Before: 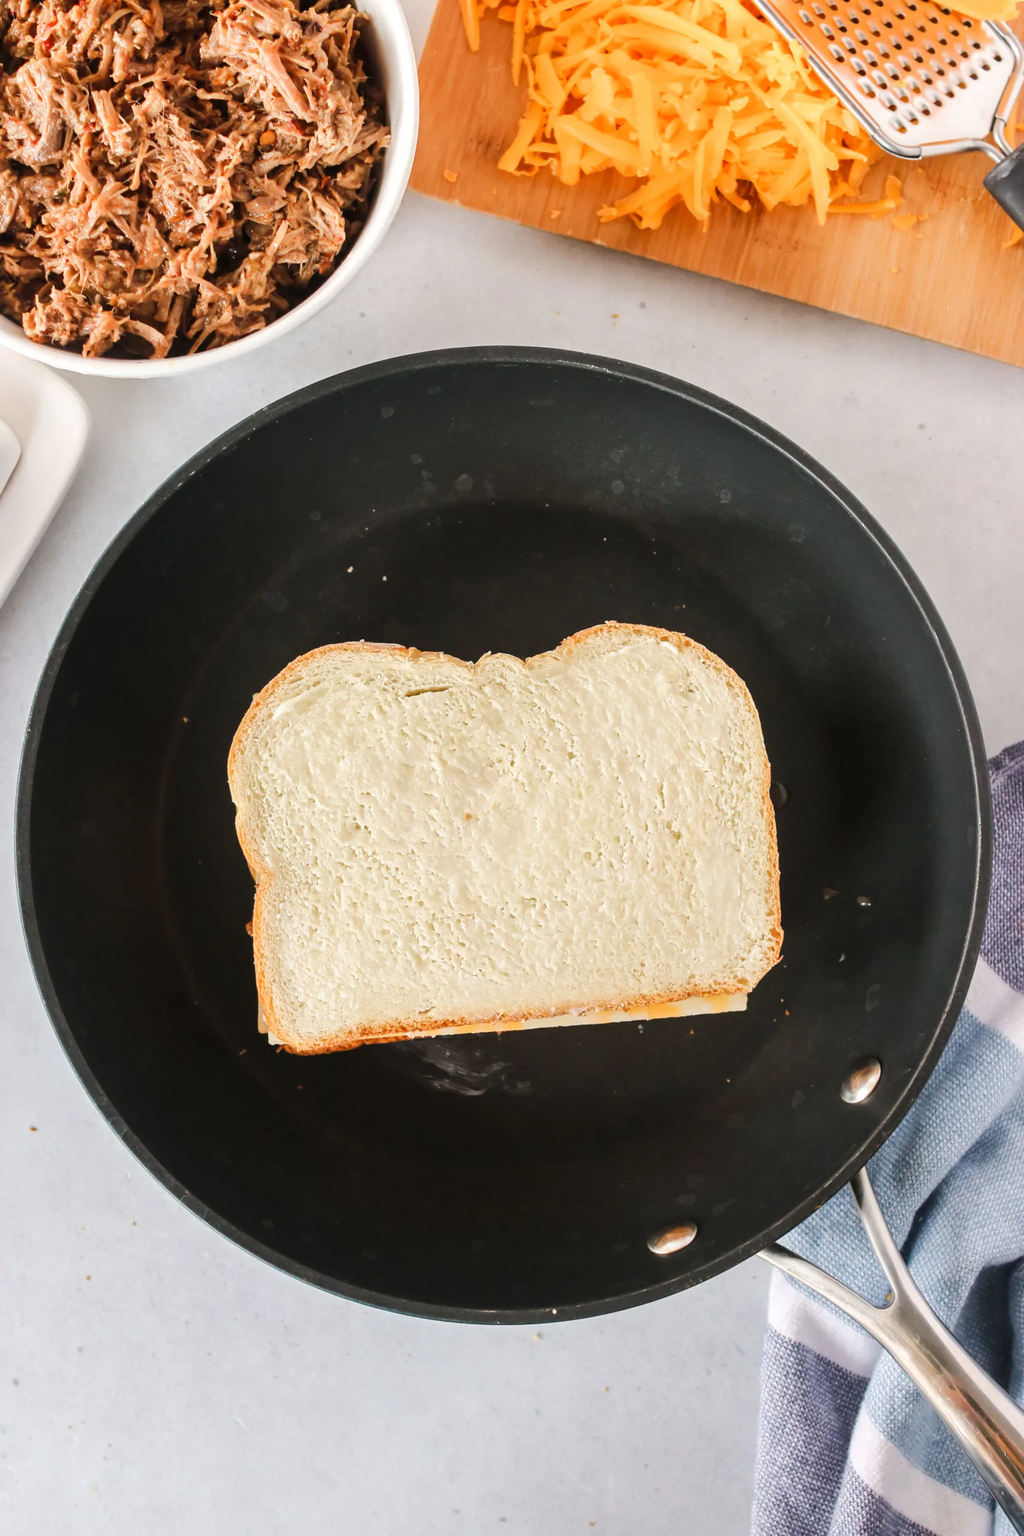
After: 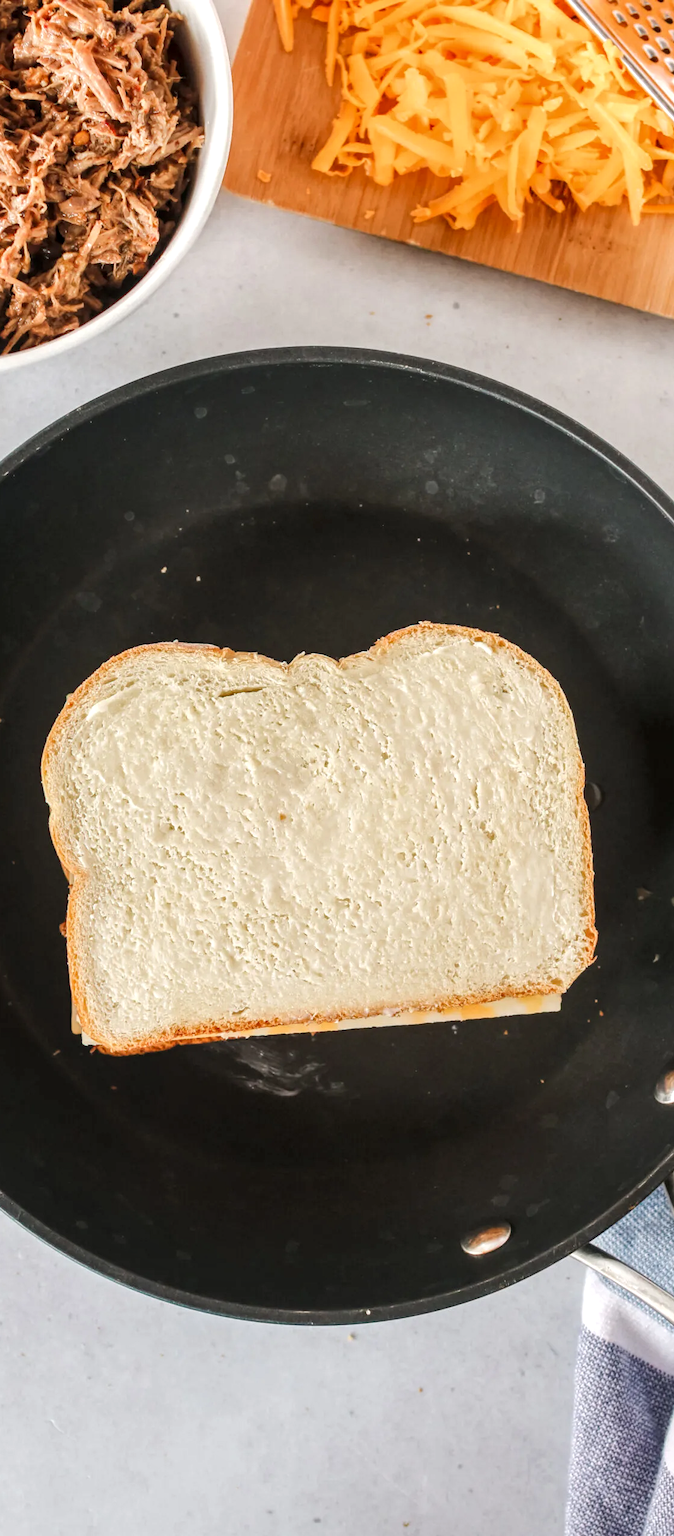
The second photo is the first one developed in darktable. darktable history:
local contrast: highlights 93%, shadows 89%, detail 160%, midtone range 0.2
crop and rotate: left 18.239%, right 15.884%
